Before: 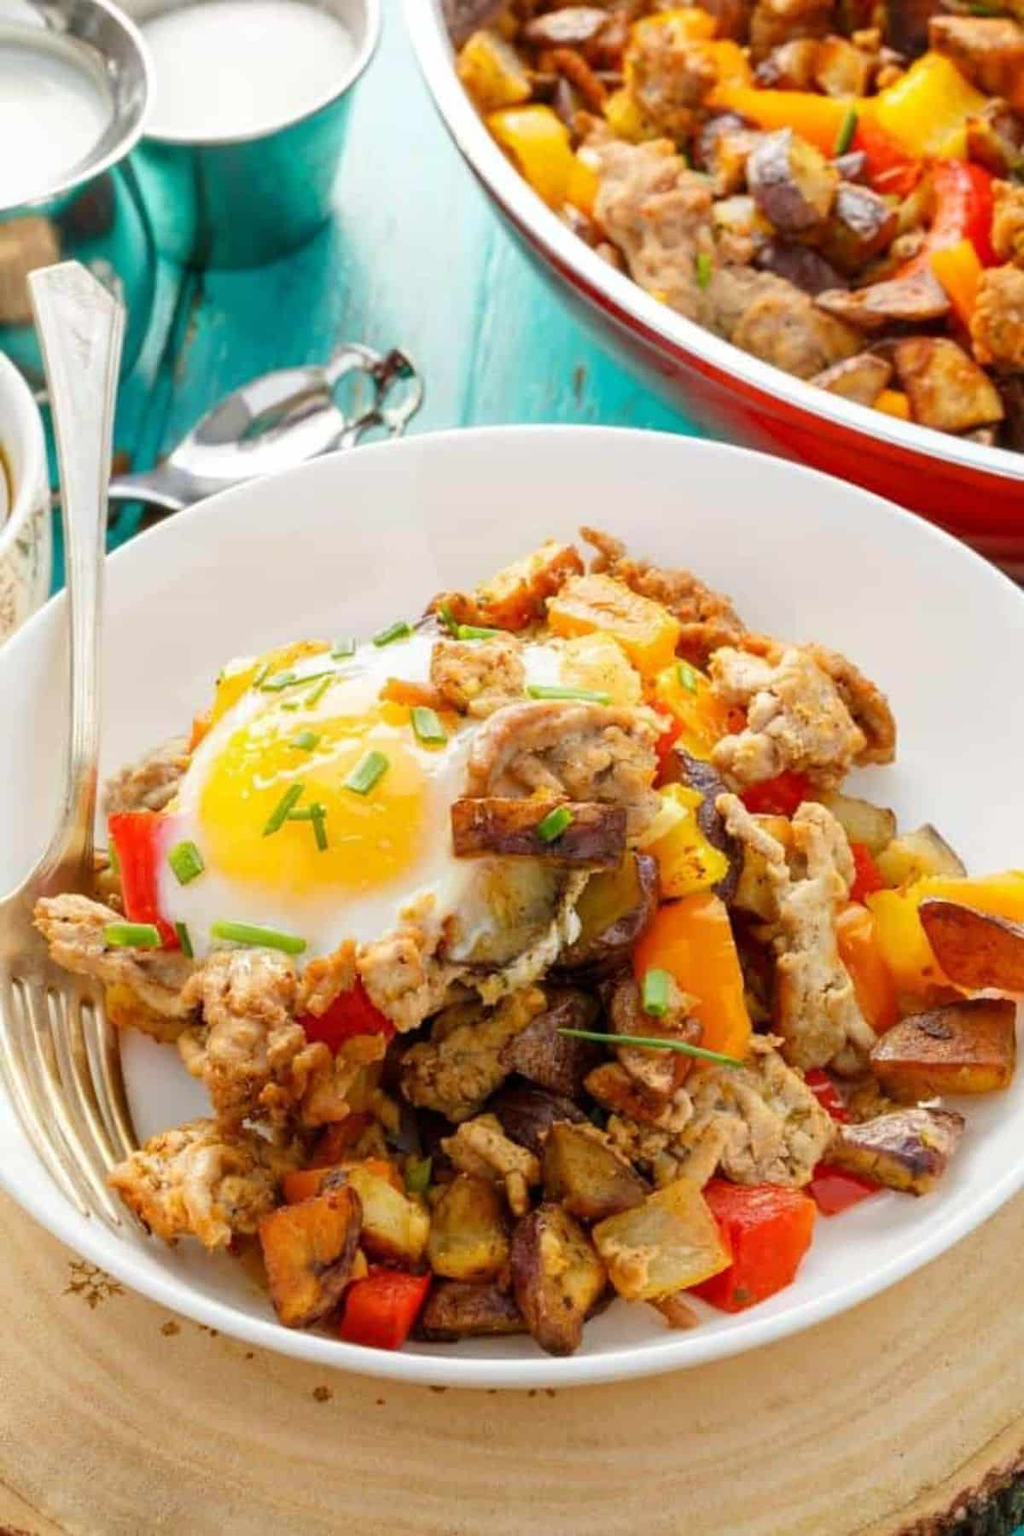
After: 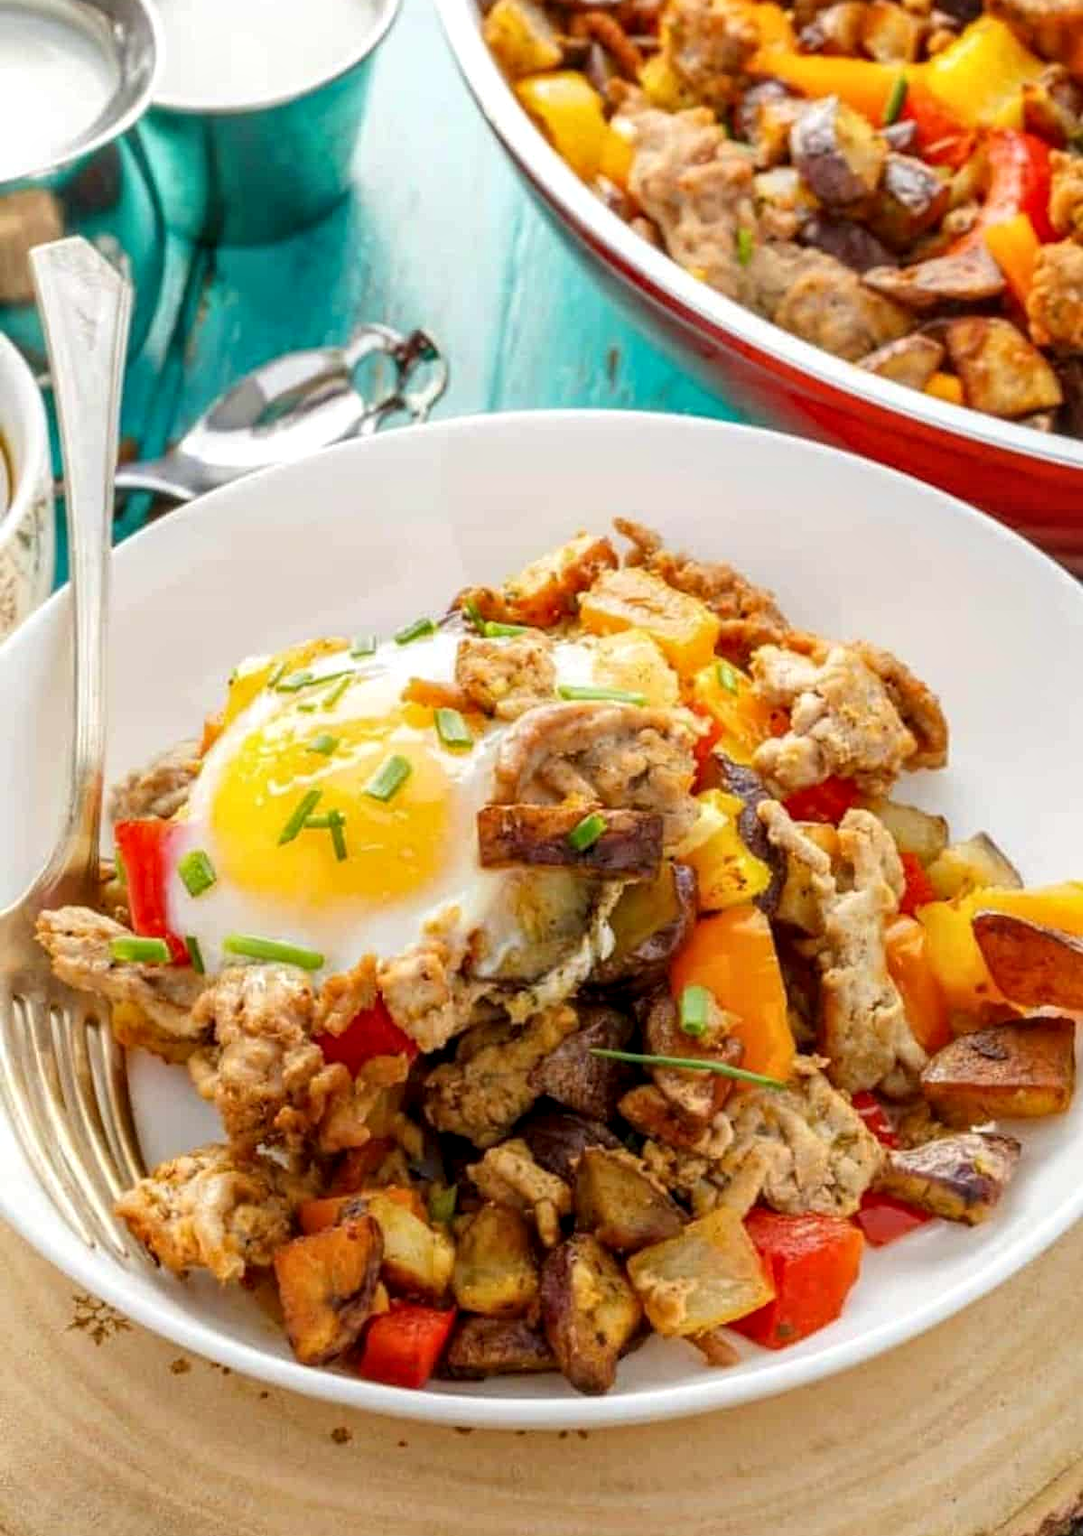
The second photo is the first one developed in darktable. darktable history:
crop and rotate: top 2.479%, bottom 3.018%
local contrast: on, module defaults
